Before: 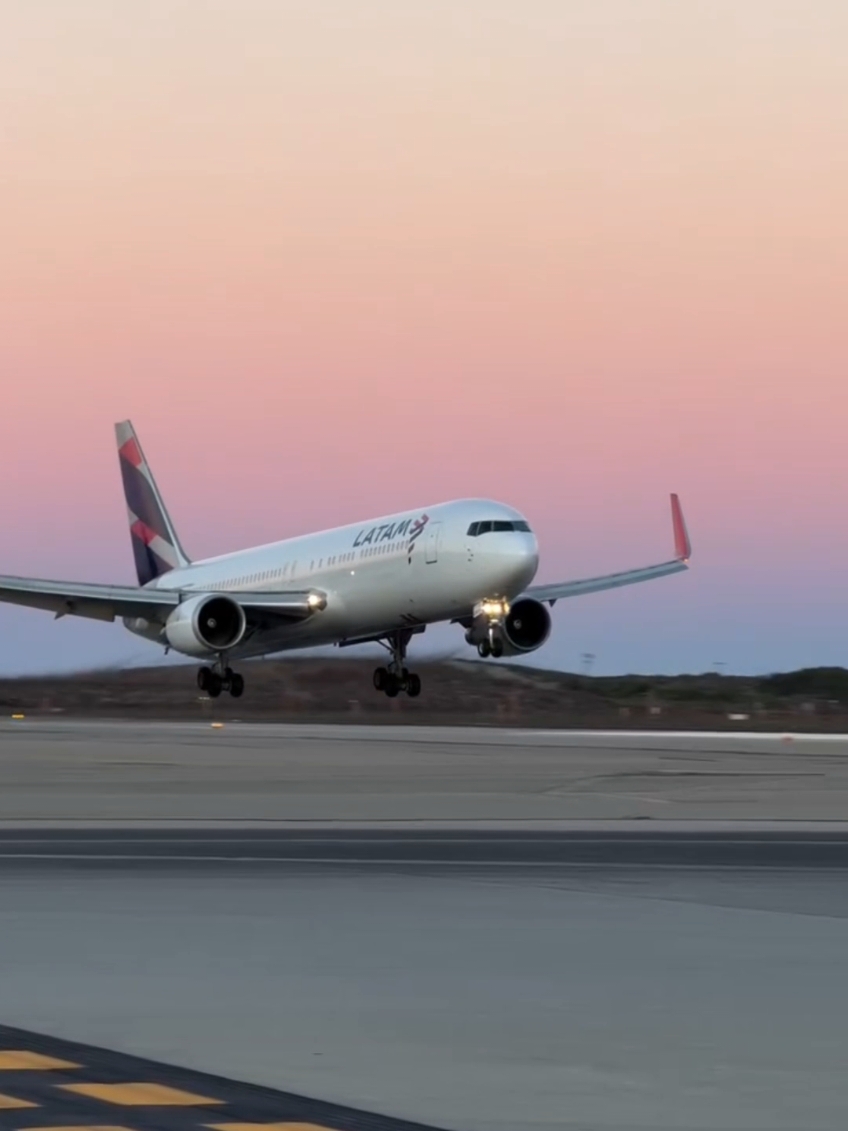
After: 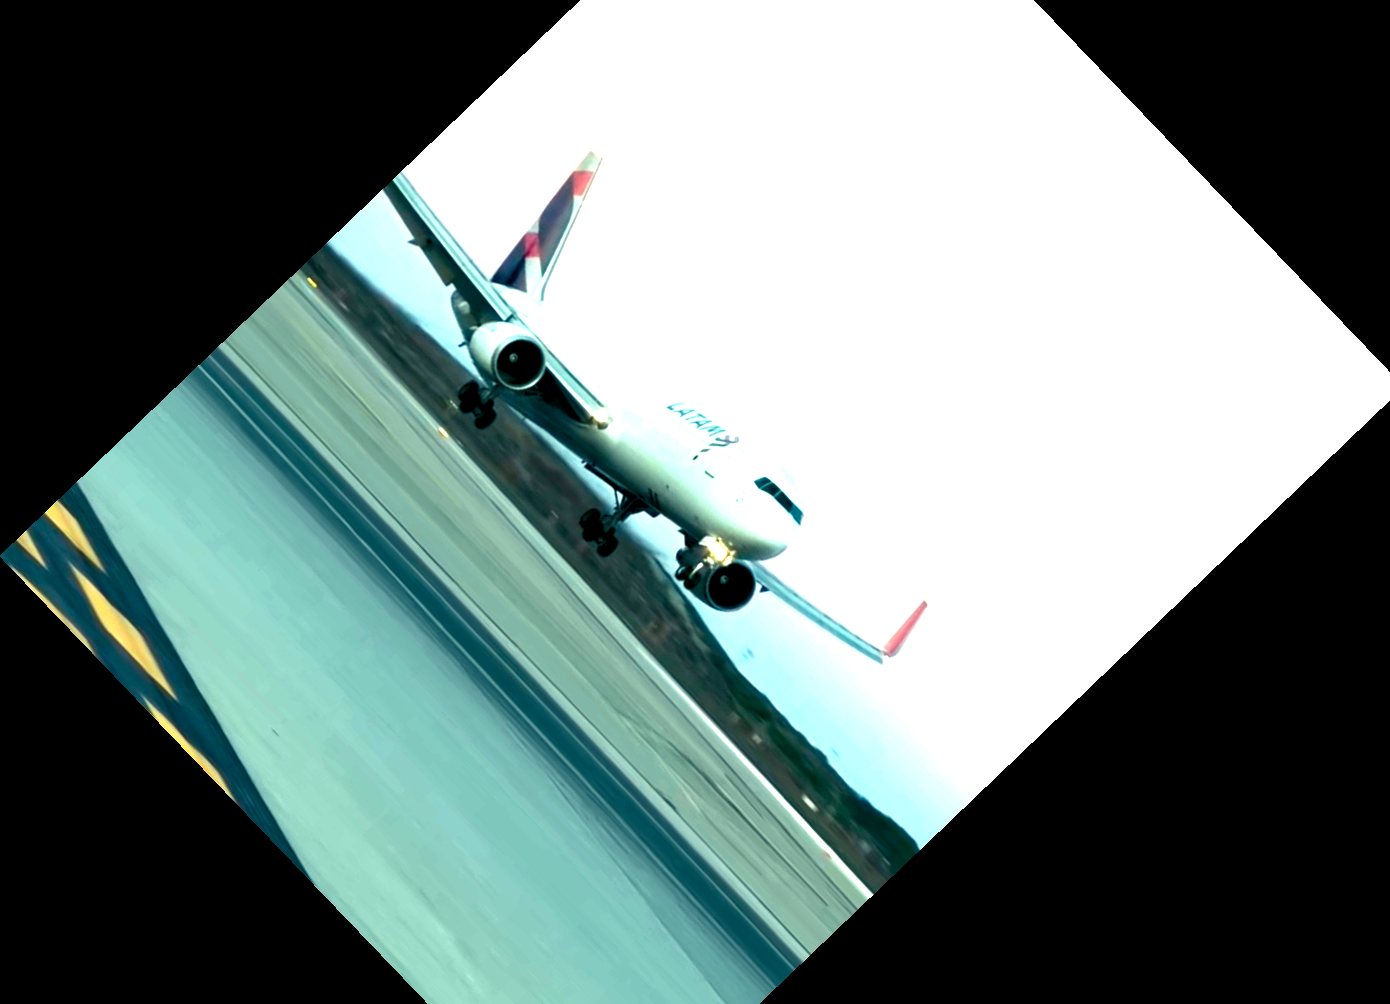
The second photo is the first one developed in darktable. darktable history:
exposure: exposure 1.137 EV, compensate highlight preservation false
crop and rotate: angle -46.26°, top 16.234%, right 0.912%, bottom 11.704%
color balance rgb: shadows lift › luminance -7.7%, shadows lift › chroma 2.13%, shadows lift › hue 165.27°, power › luminance -7.77%, power › chroma 1.1%, power › hue 215.88°, highlights gain › luminance 15.15%, highlights gain › chroma 7%, highlights gain › hue 125.57°, global offset › luminance -0.33%, global offset › chroma 0.11%, global offset › hue 165.27°, perceptual saturation grading › global saturation 24.42%, perceptual saturation grading › highlights -24.42%, perceptual saturation grading › mid-tones 24.42%, perceptual saturation grading › shadows 40%, perceptual brilliance grading › global brilliance -5%, perceptual brilliance grading › highlights 24.42%, perceptual brilliance grading › mid-tones 7%, perceptual brilliance grading › shadows -5%
local contrast: highlights 100%, shadows 100%, detail 120%, midtone range 0.2
white balance: emerald 1
